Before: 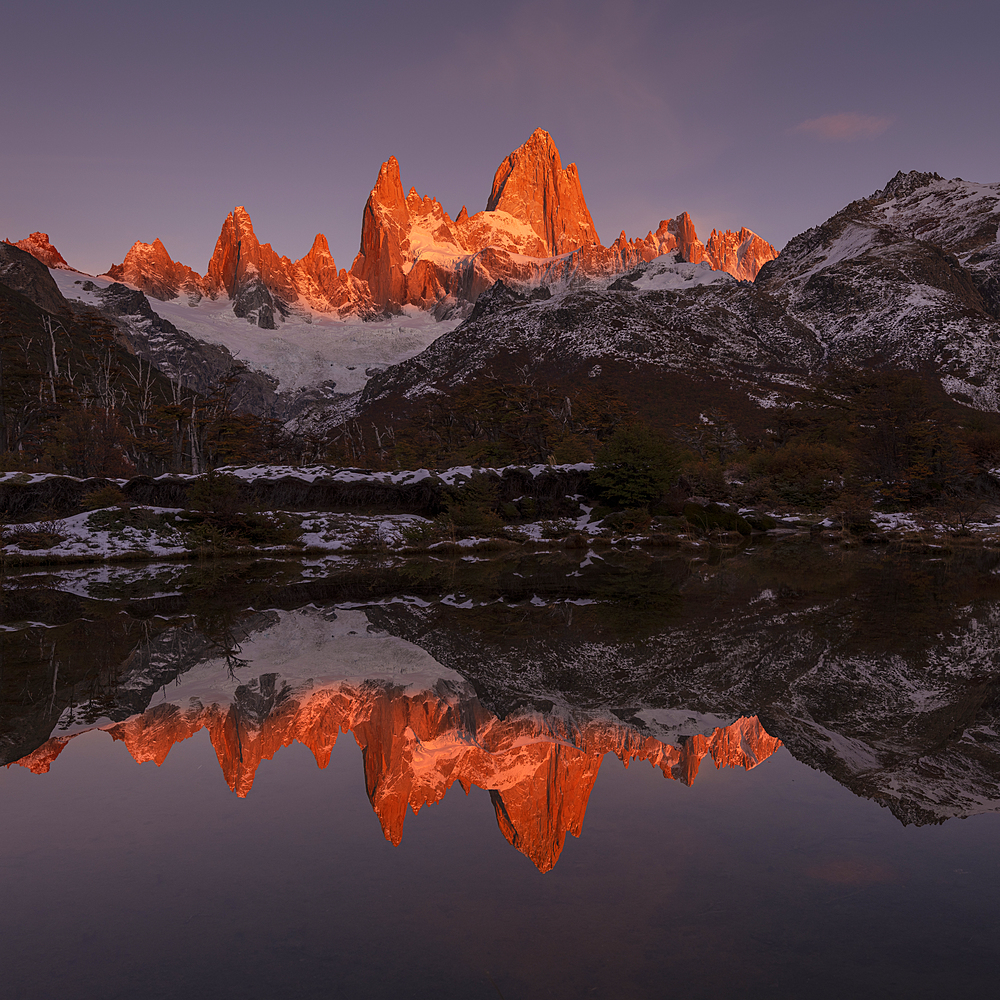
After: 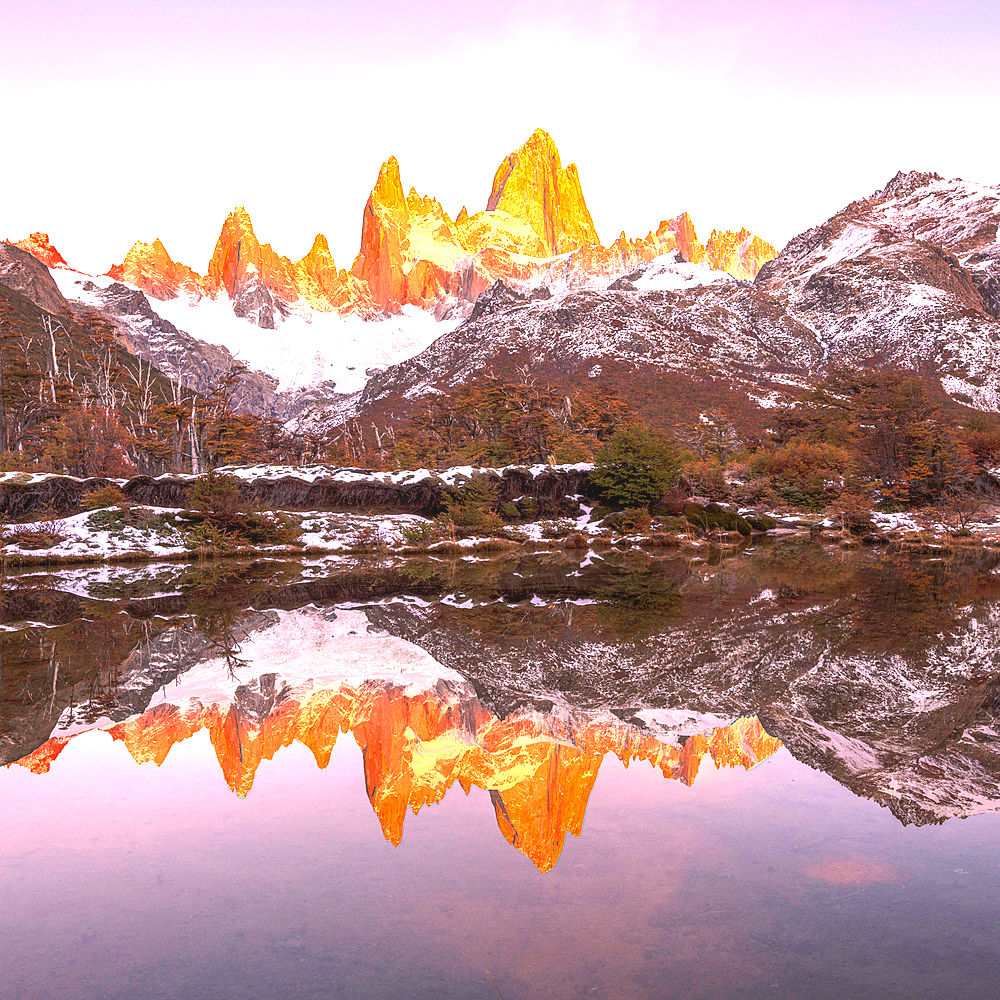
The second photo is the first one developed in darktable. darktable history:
local contrast: detail 109%
exposure: black level correction 0, exposure 1.2 EV, compensate exposure bias true, compensate highlight preservation false
